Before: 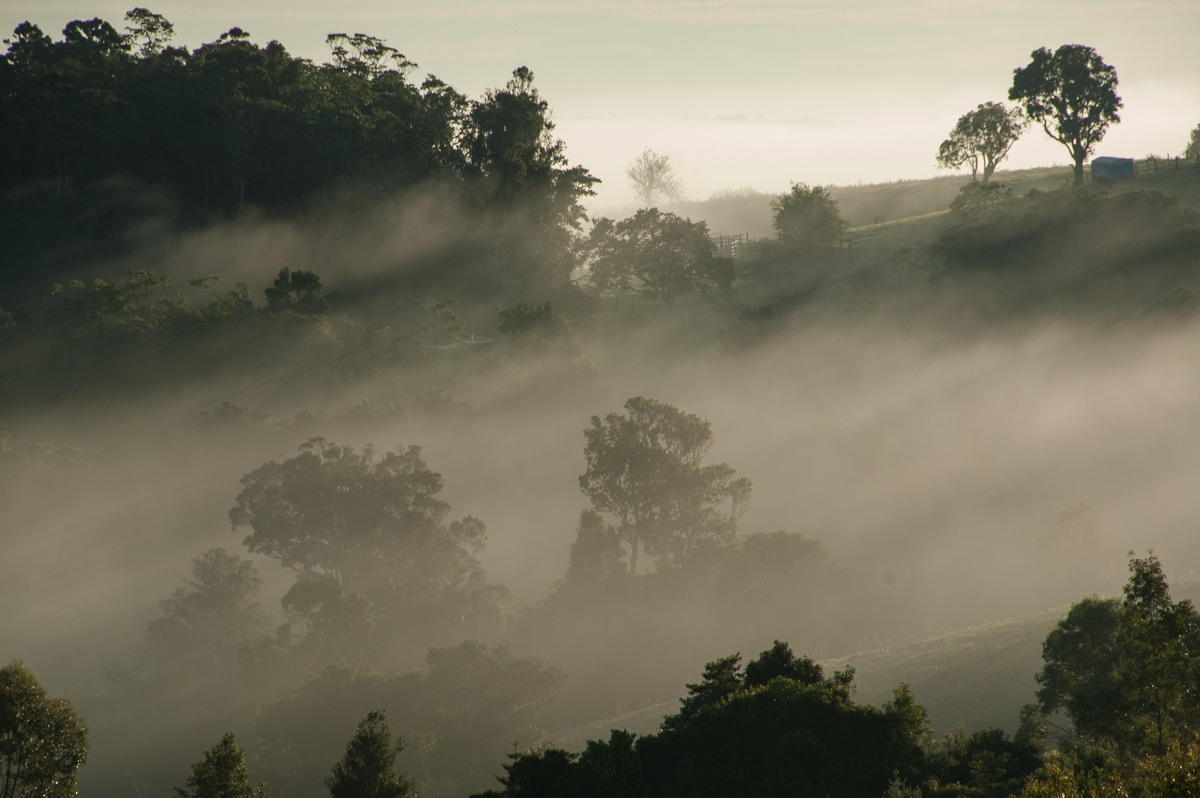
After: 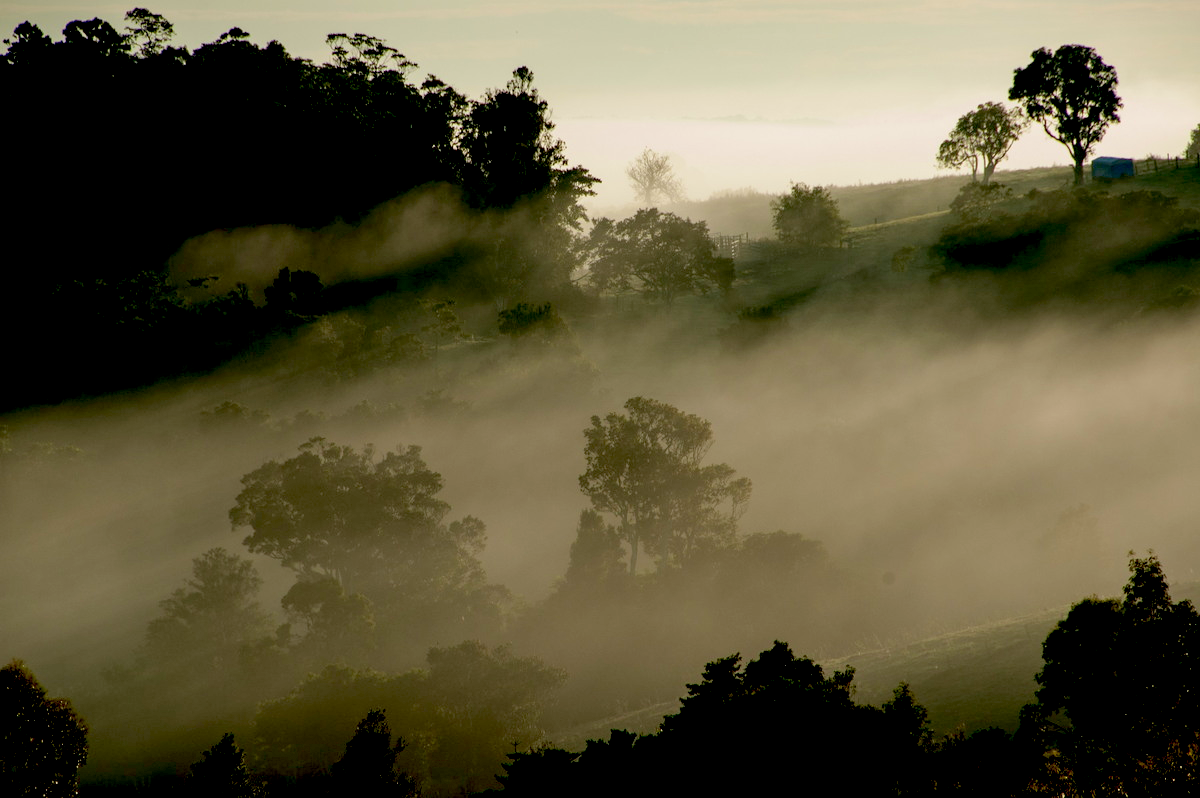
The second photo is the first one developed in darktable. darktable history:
contrast equalizer: y [[0.6 ×6], [0.55 ×6], [0 ×6], [0 ×6], [0 ×6]], mix -0.112
exposure: black level correction 0.058, compensate highlight preservation false
velvia: on, module defaults
